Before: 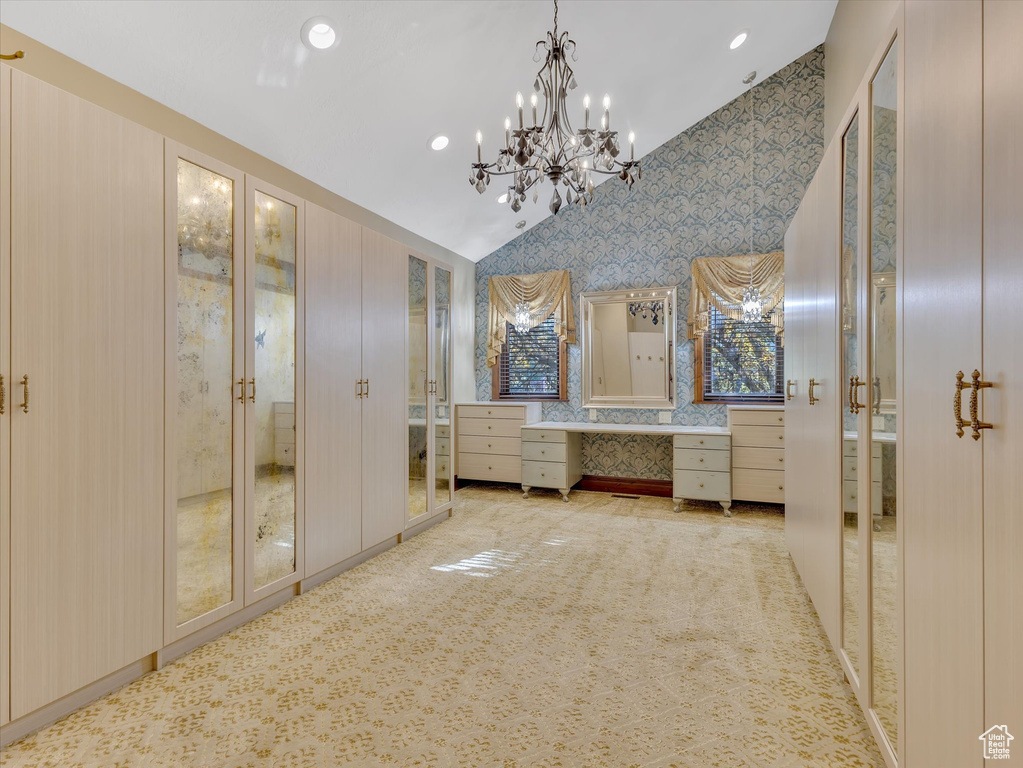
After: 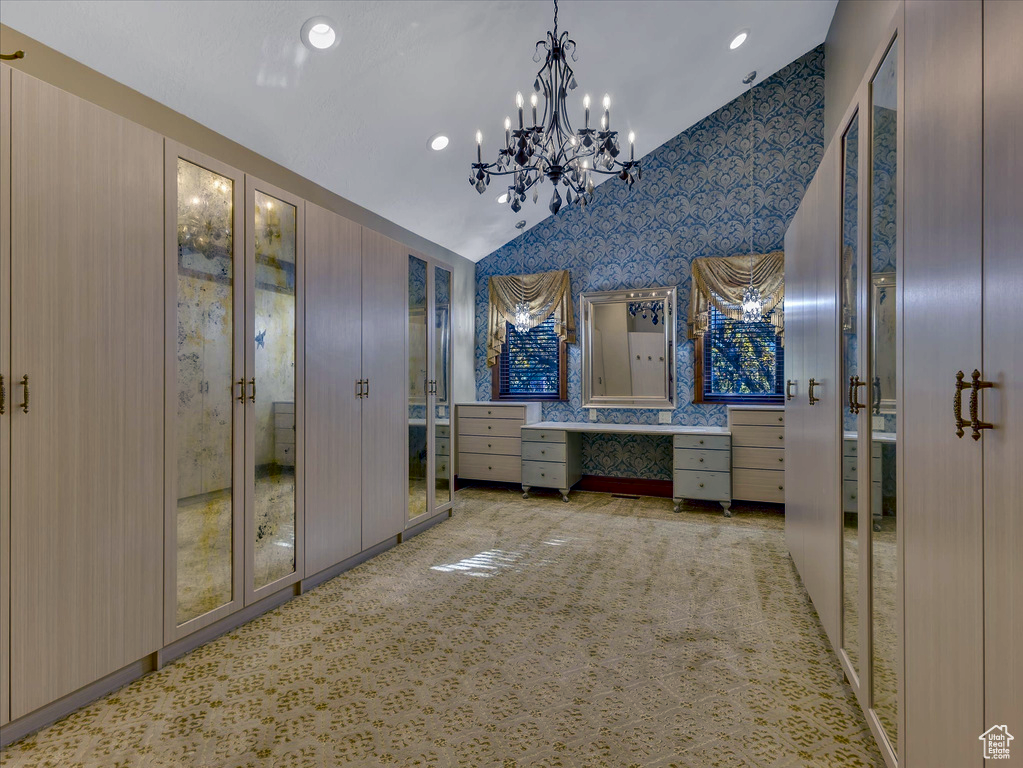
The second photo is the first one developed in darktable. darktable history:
color balance rgb: shadows lift › luminance -40.841%, shadows lift › chroma 14.059%, shadows lift › hue 261.02°, perceptual saturation grading › global saturation 0.284%, perceptual saturation grading › mid-tones 11.599%, perceptual brilliance grading › global brilliance 2.824%, perceptual brilliance grading › highlights -2.215%, perceptual brilliance grading › shadows 3.371%
contrast brightness saturation: contrast 0.128, brightness -0.243, saturation 0.137
exposure: black level correction 0, exposure -0.718 EV, compensate exposure bias true, compensate highlight preservation false
levels: mode automatic, levels [0.182, 0.542, 0.902]
